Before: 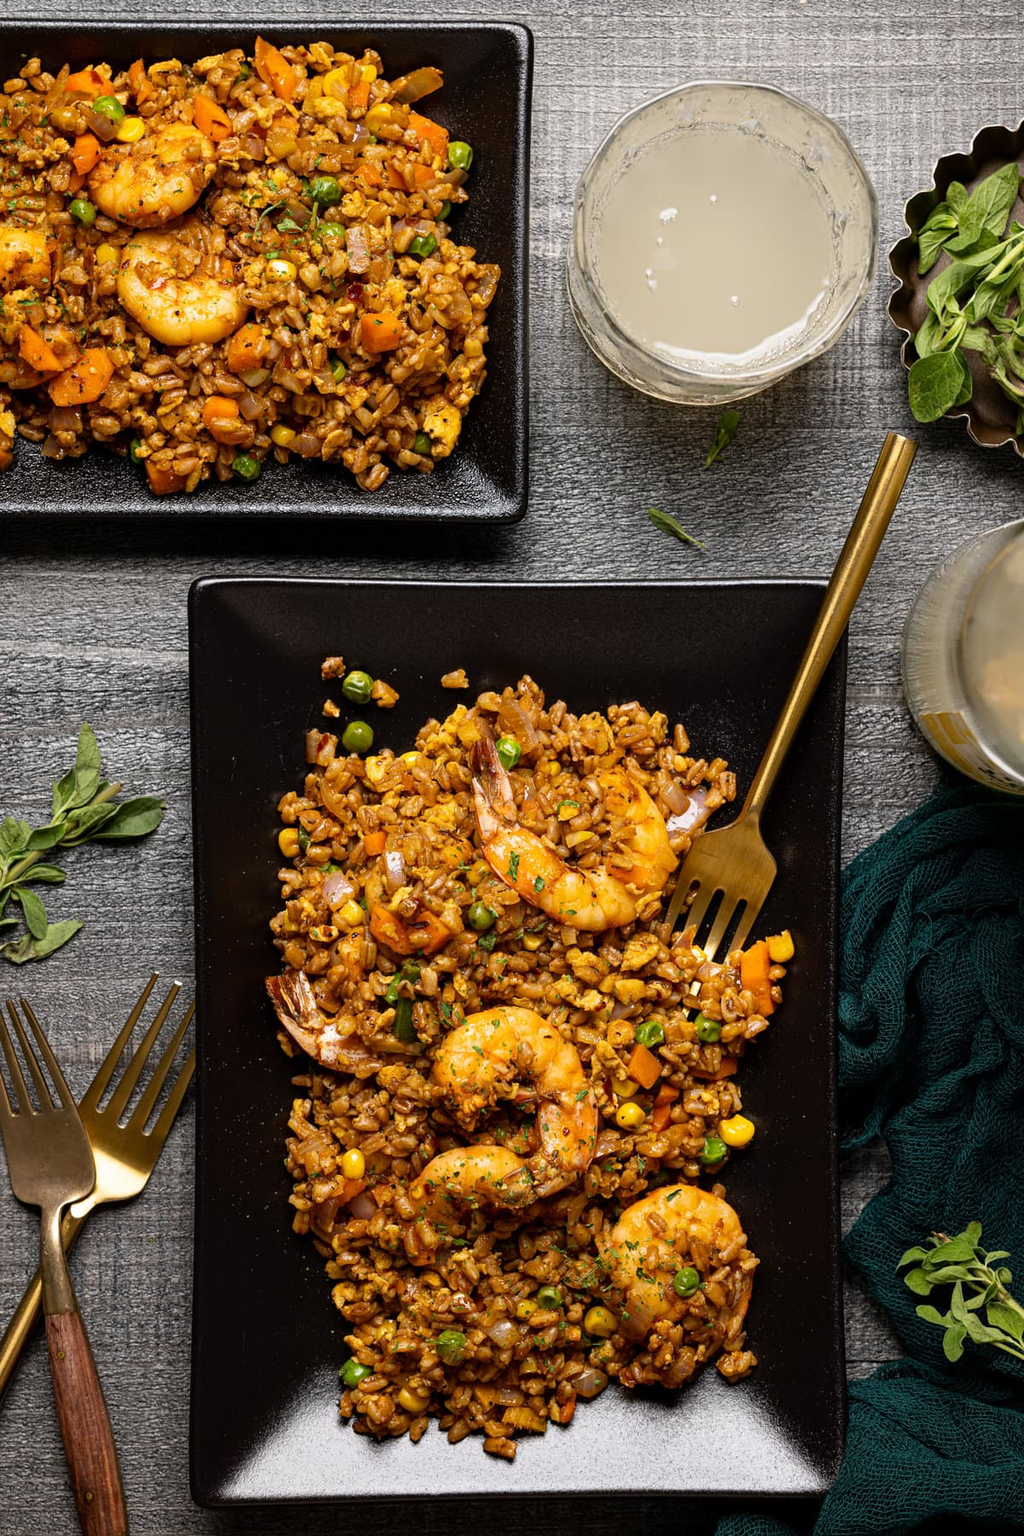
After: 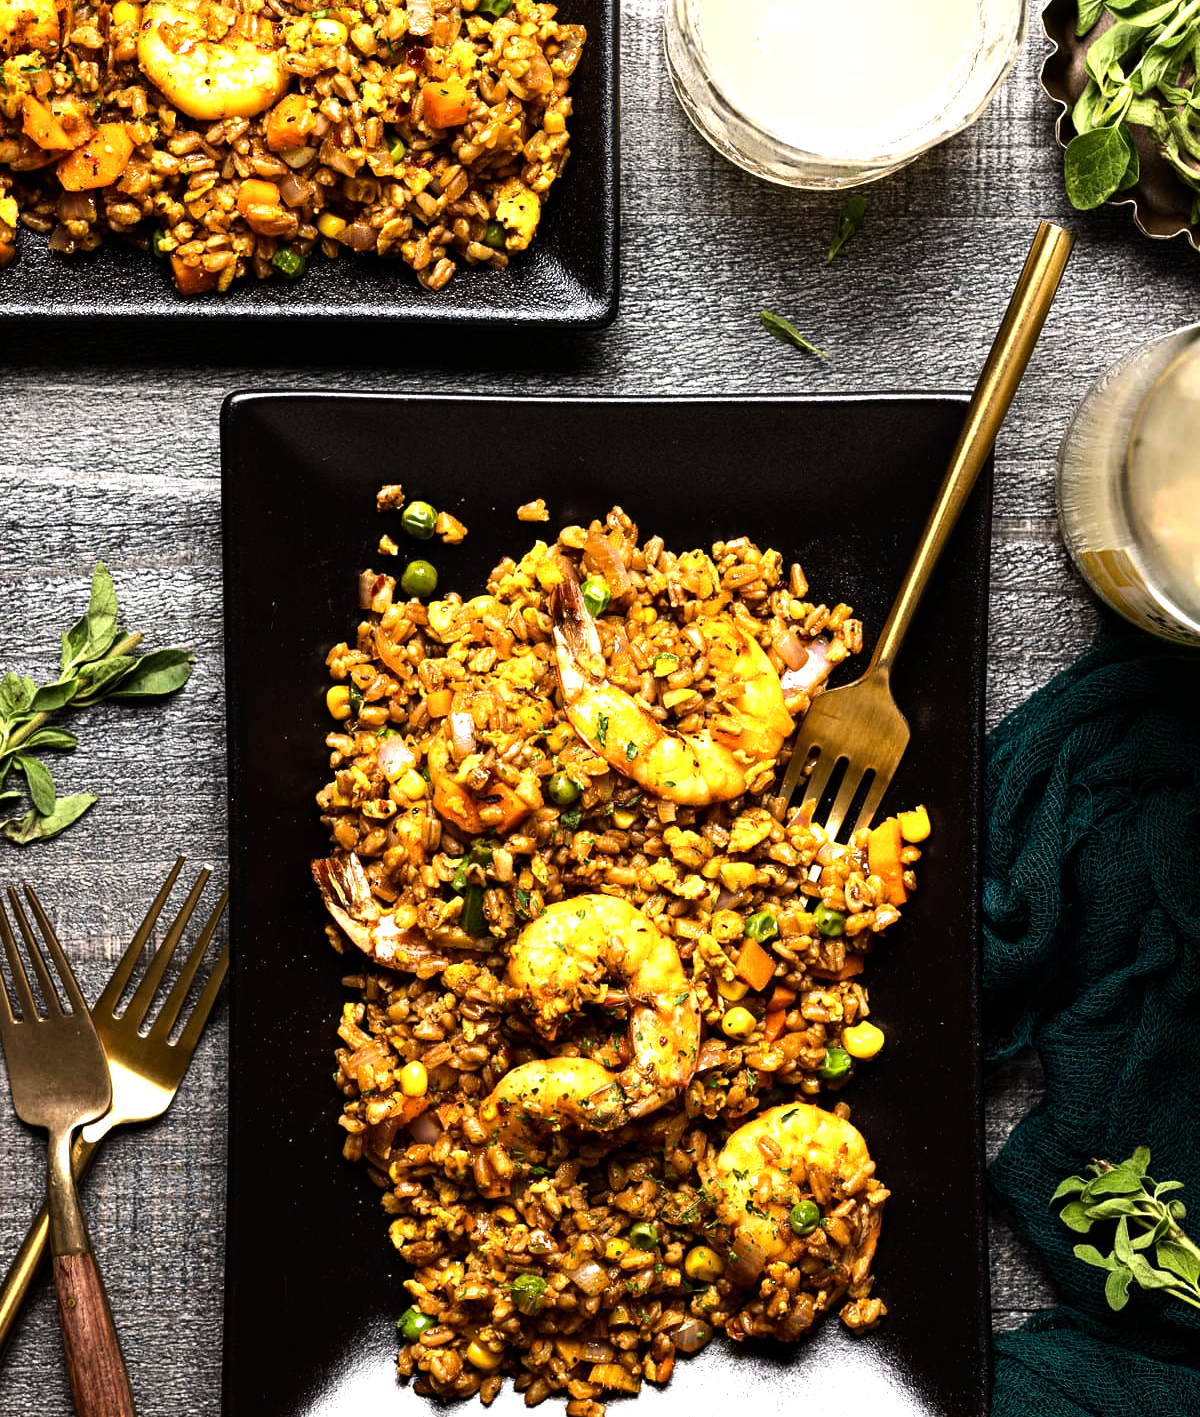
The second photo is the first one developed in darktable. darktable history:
velvia: on, module defaults
exposure: exposure 0.203 EV, compensate highlight preservation false
crop and rotate: top 15.84%, bottom 5.412%
tone equalizer: -8 EV -1.06 EV, -7 EV -1.04 EV, -6 EV -0.858 EV, -5 EV -0.601 EV, -3 EV 0.59 EV, -2 EV 0.88 EV, -1 EV 1 EV, +0 EV 1.06 EV, edges refinement/feathering 500, mask exposure compensation -1.57 EV, preserve details no
